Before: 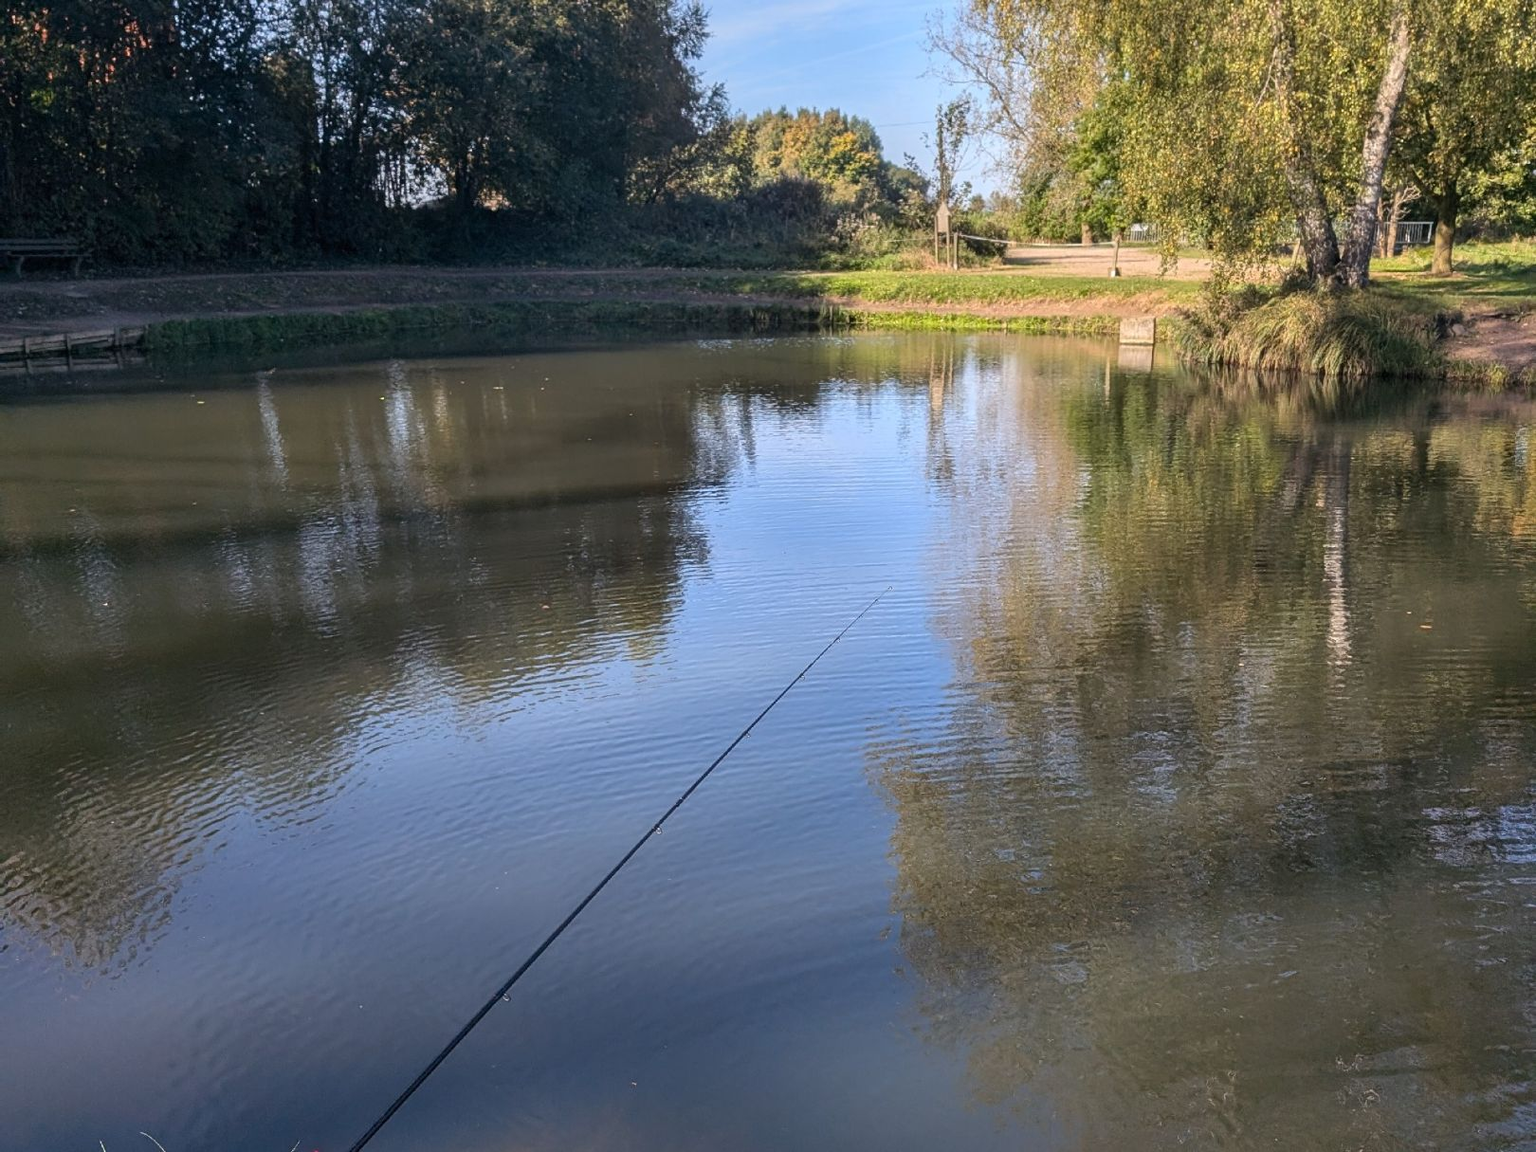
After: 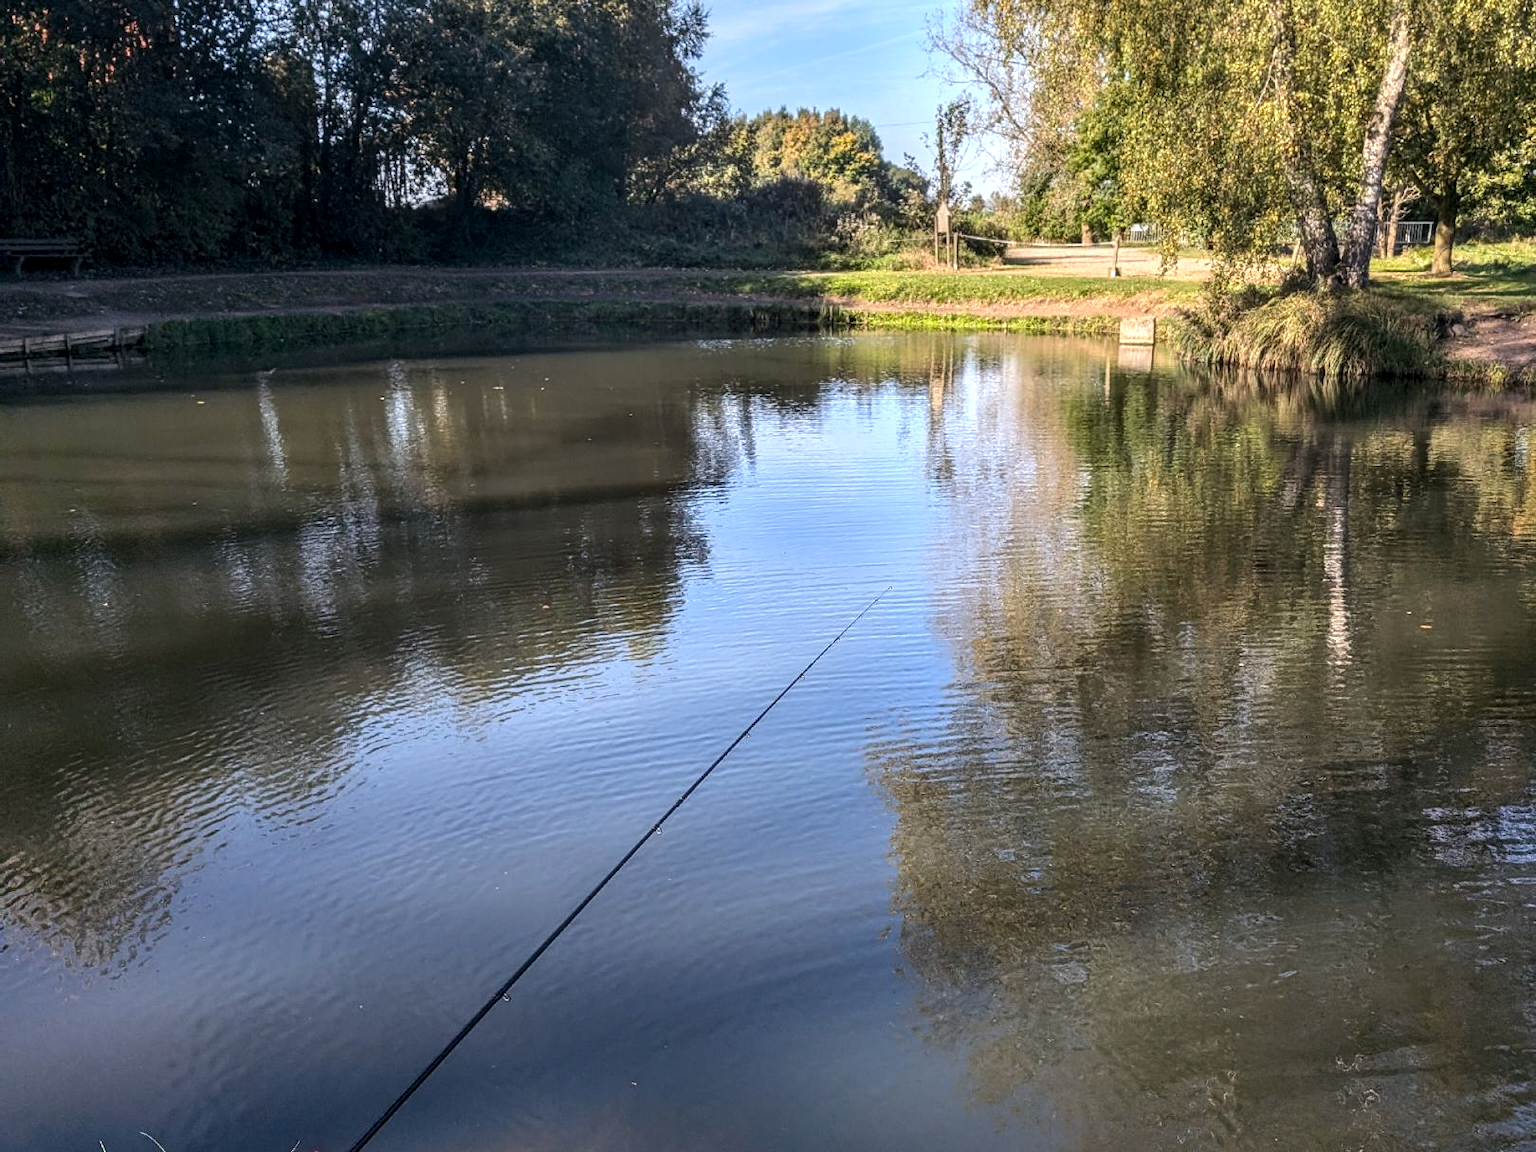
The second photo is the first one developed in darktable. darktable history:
local contrast: on, module defaults
tone equalizer: -8 EV -0.408 EV, -7 EV -0.357 EV, -6 EV -0.3 EV, -5 EV -0.261 EV, -3 EV 0.189 EV, -2 EV 0.34 EV, -1 EV 0.382 EV, +0 EV 0.395 EV, edges refinement/feathering 500, mask exposure compensation -1.57 EV, preserve details no
